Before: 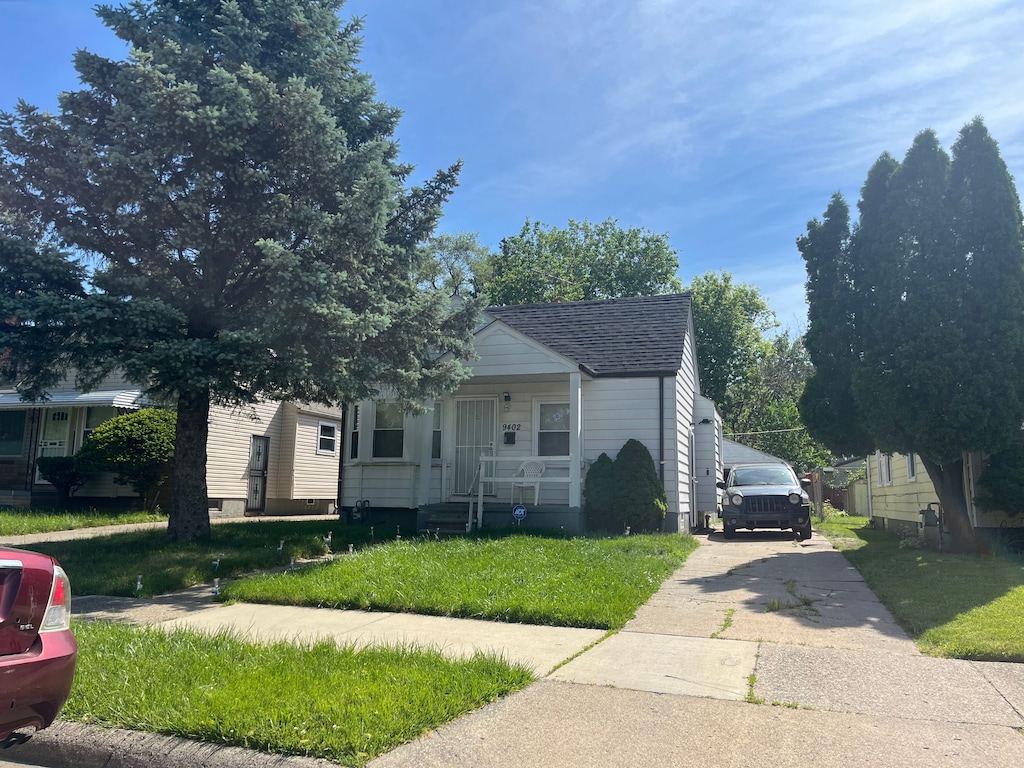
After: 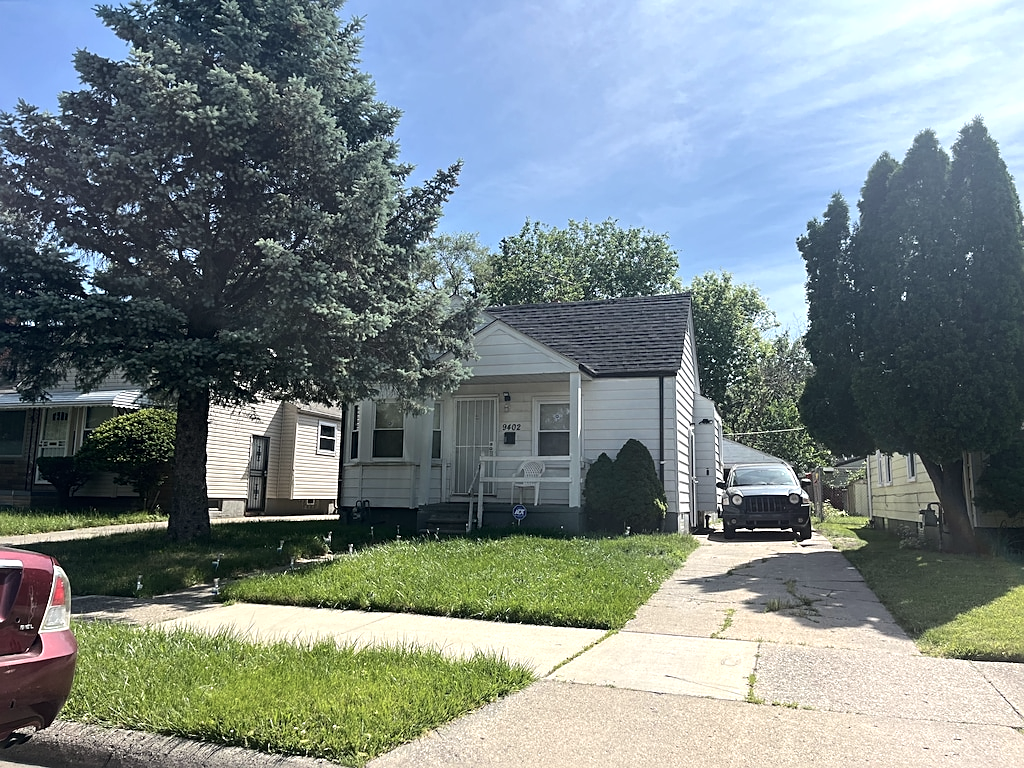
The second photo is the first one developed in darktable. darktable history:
tone equalizer: -8 EV -0.427 EV, -7 EV -0.371 EV, -6 EV -0.347 EV, -5 EV -0.246 EV, -3 EV 0.242 EV, -2 EV 0.351 EV, -1 EV 0.408 EV, +0 EV 0.405 EV, smoothing diameter 2.13%, edges refinement/feathering 22.91, mask exposure compensation -1.57 EV, filter diffusion 5
contrast brightness saturation: contrast 0.059, brightness -0.009, saturation -0.234
sharpen: on, module defaults
